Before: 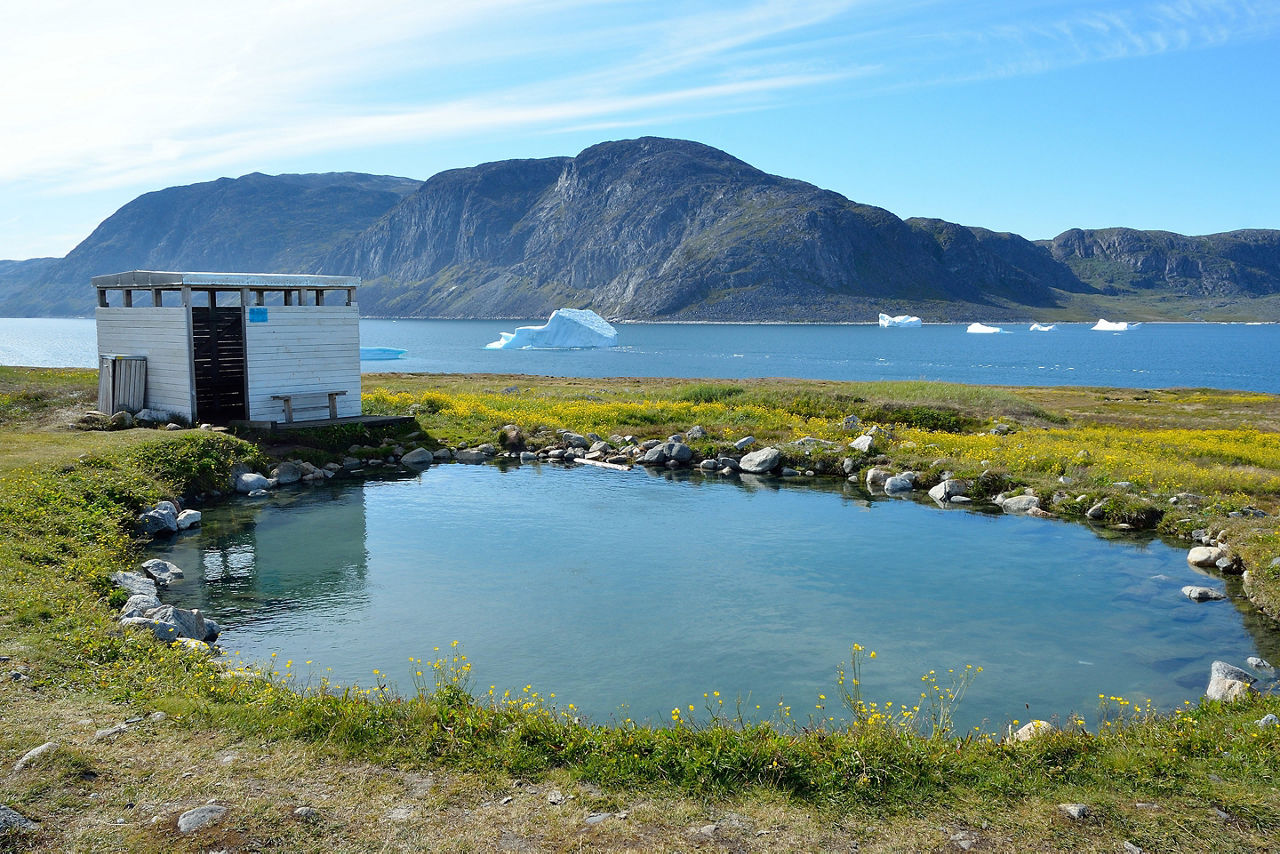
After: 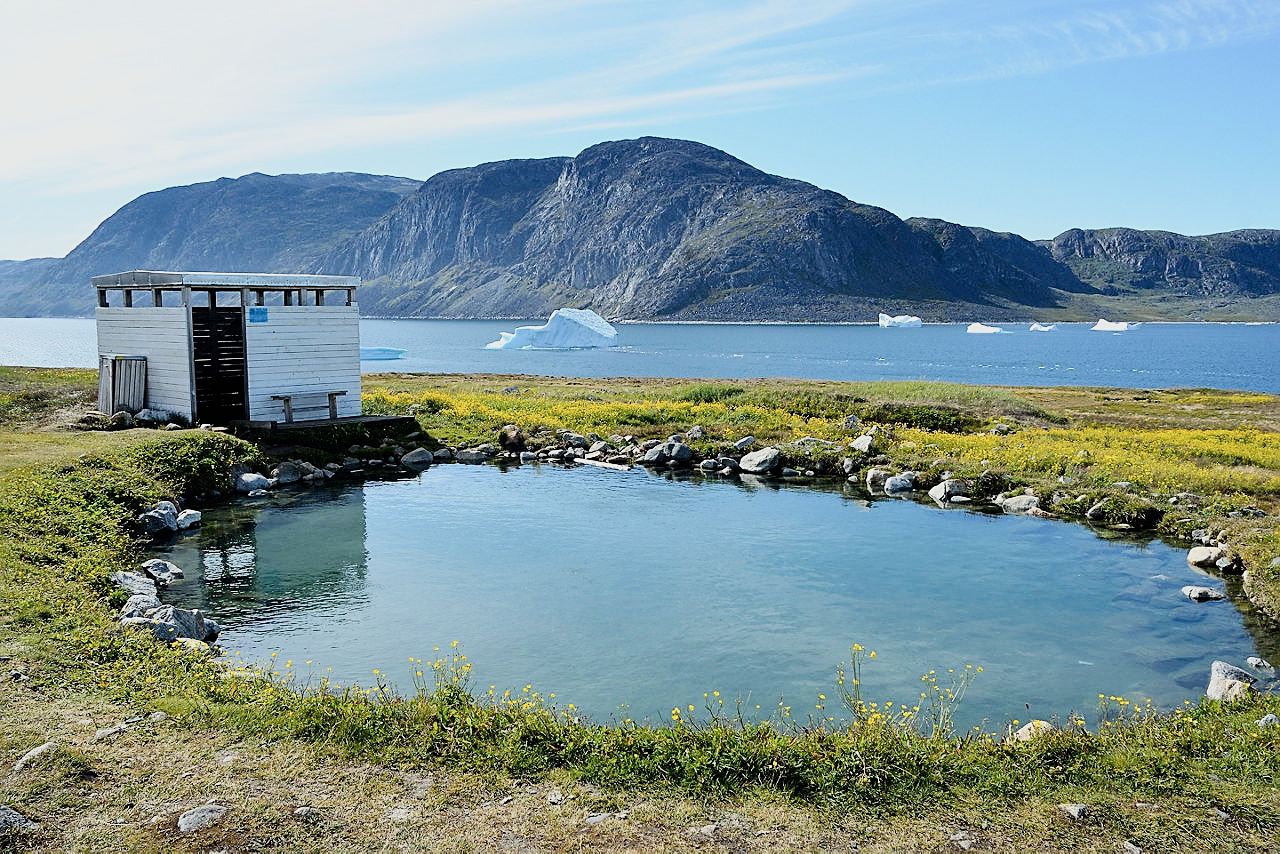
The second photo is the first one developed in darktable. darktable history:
sharpen: amount 0.492
contrast brightness saturation: contrast 0.239, brightness 0.085
filmic rgb: black relative exposure -7.65 EV, white relative exposure 4.56 EV, hardness 3.61
